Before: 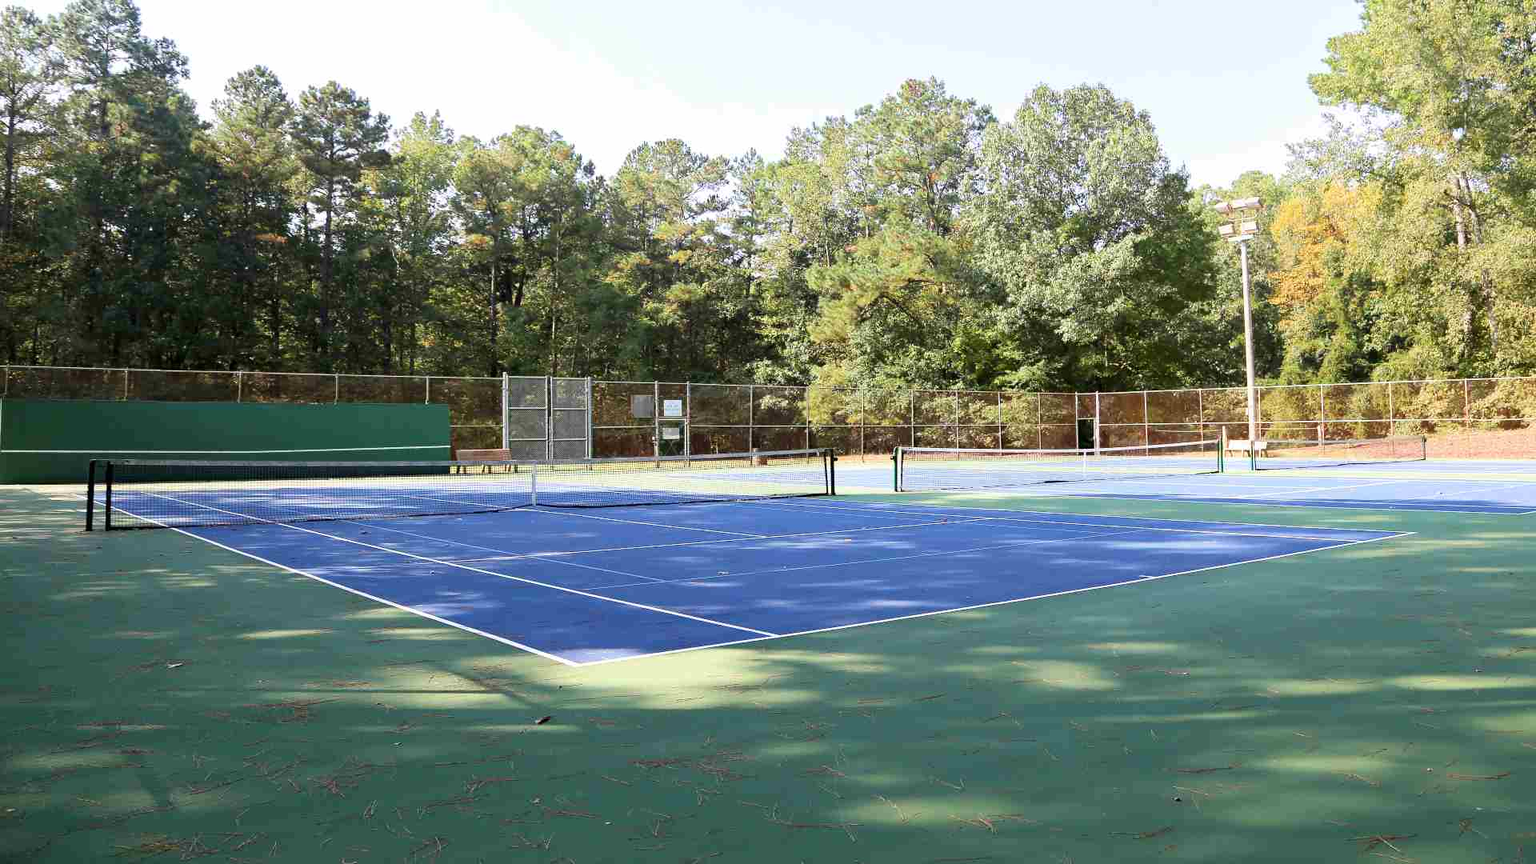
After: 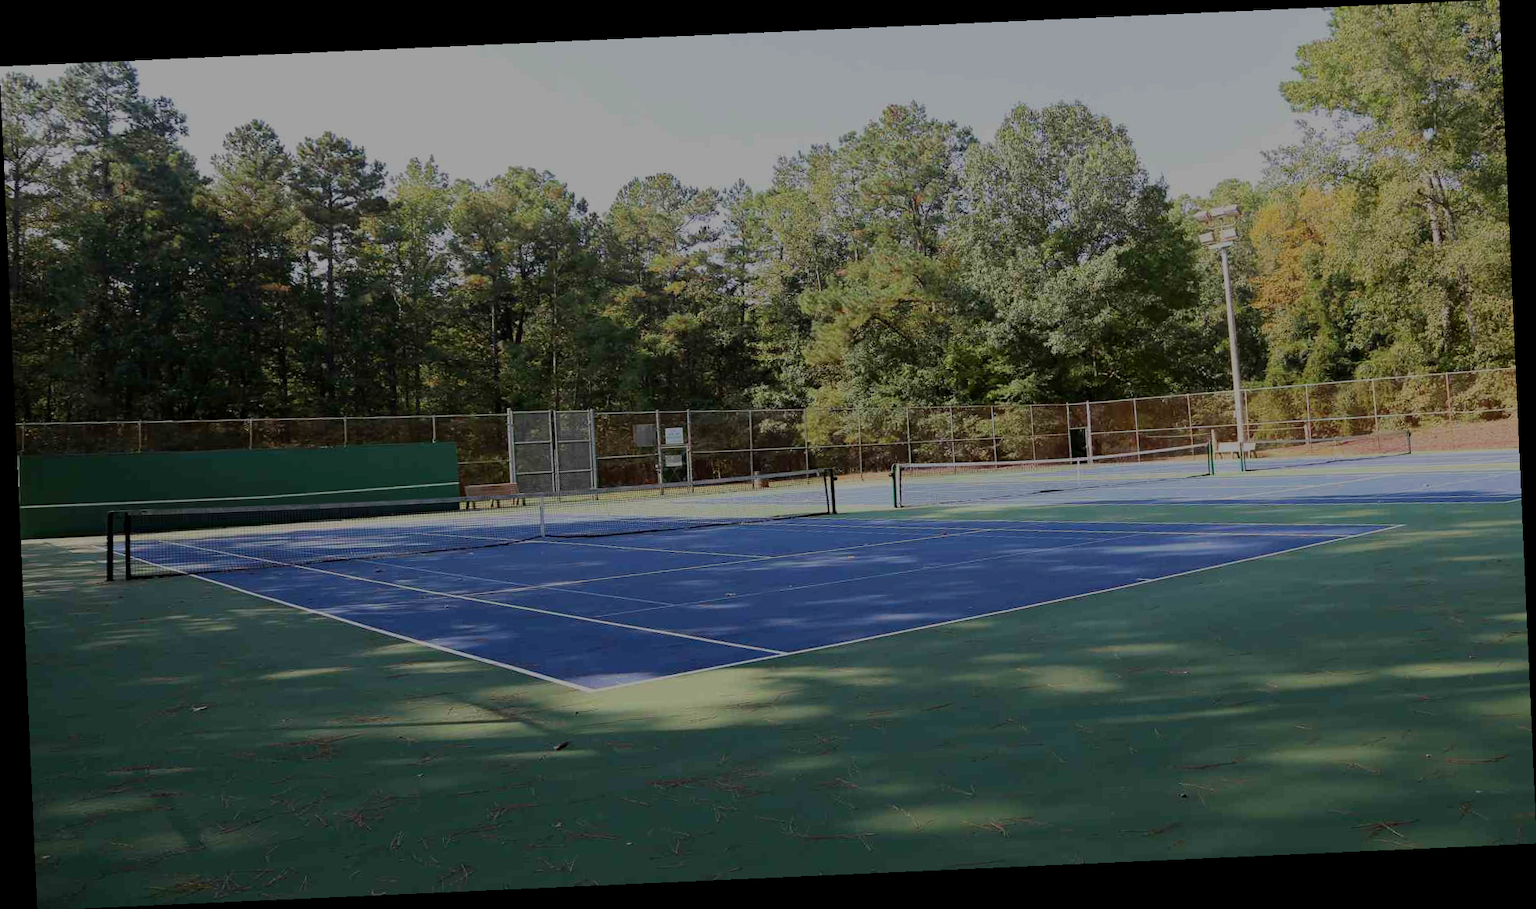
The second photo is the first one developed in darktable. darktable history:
exposure: exposure -1.468 EV, compensate highlight preservation false
rotate and perspective: rotation -2.56°, automatic cropping off
